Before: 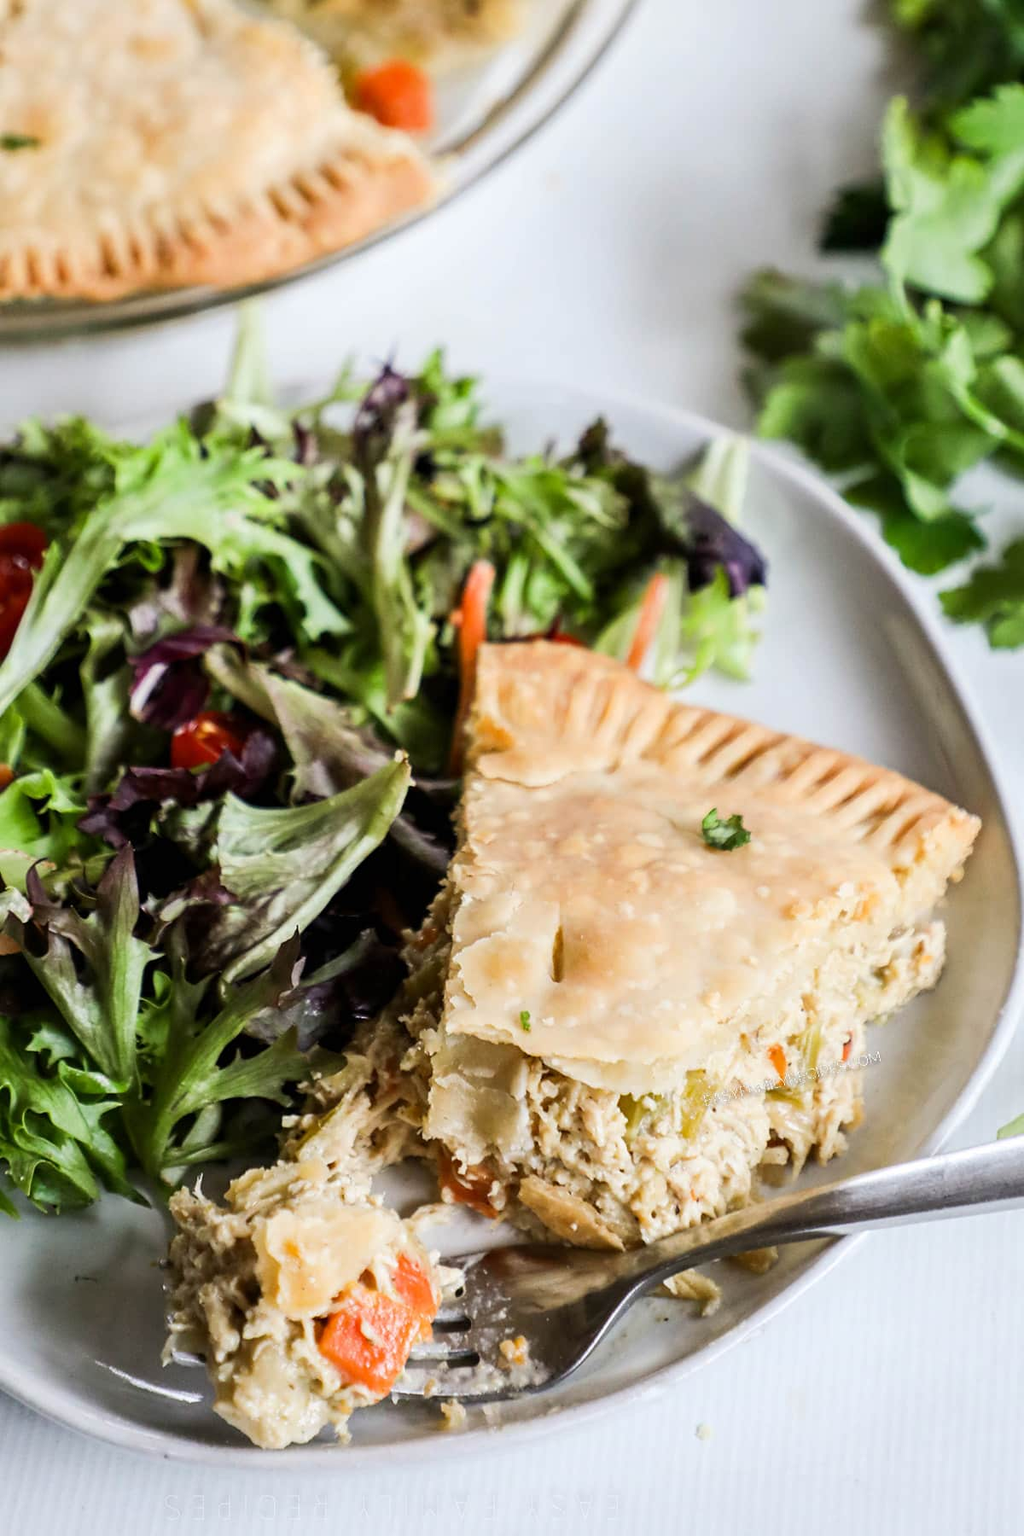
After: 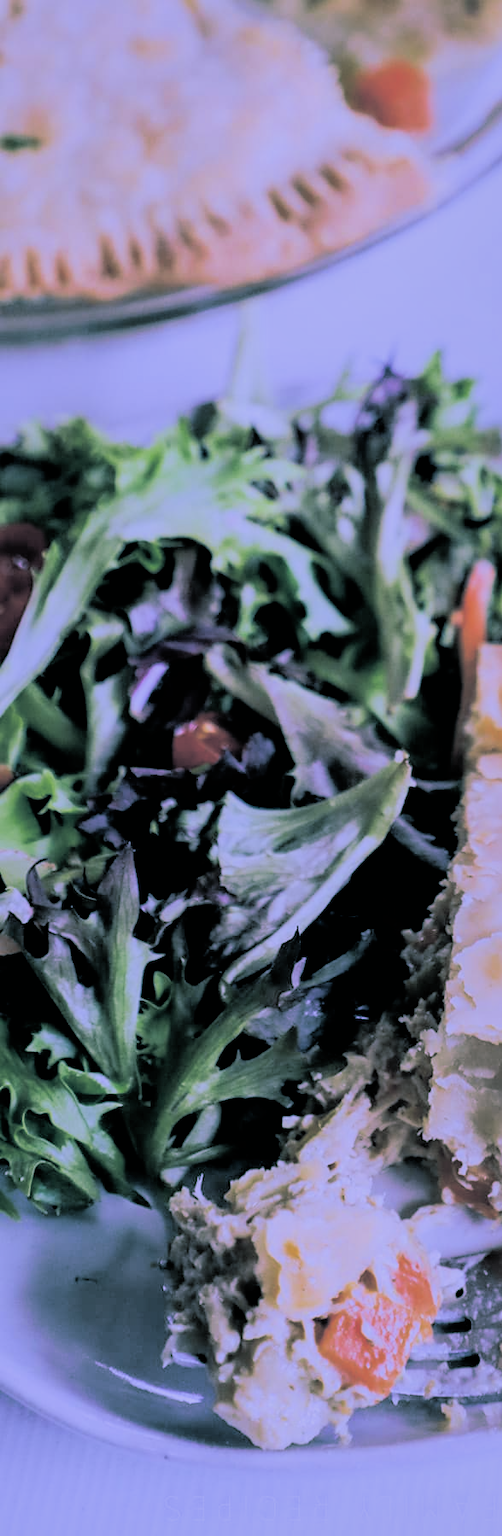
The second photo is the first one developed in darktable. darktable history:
crop and rotate: left 0%, top 0%, right 50.845%
filmic rgb: black relative exposure -4.88 EV, hardness 2.82
white balance: red 0.98, blue 1.61
bloom: size 9%, threshold 100%, strength 7%
shadows and highlights: on, module defaults
split-toning: shadows › hue 205.2°, shadows › saturation 0.43, highlights › hue 54°, highlights › saturation 0.54
exposure: exposure -0.05 EV
